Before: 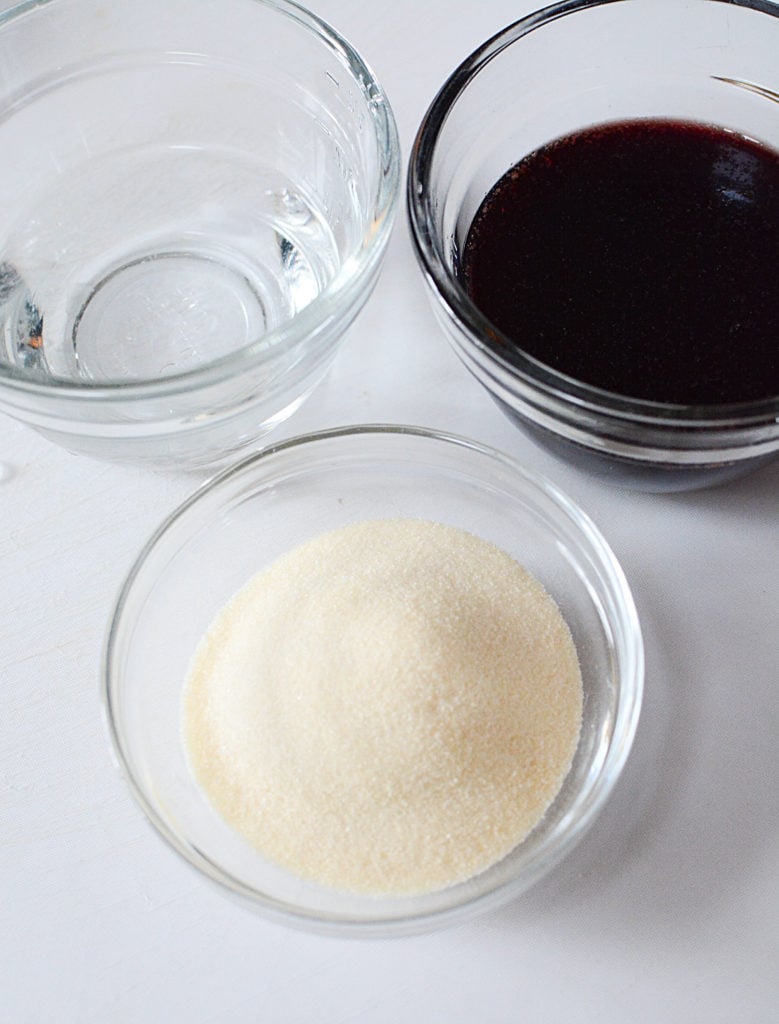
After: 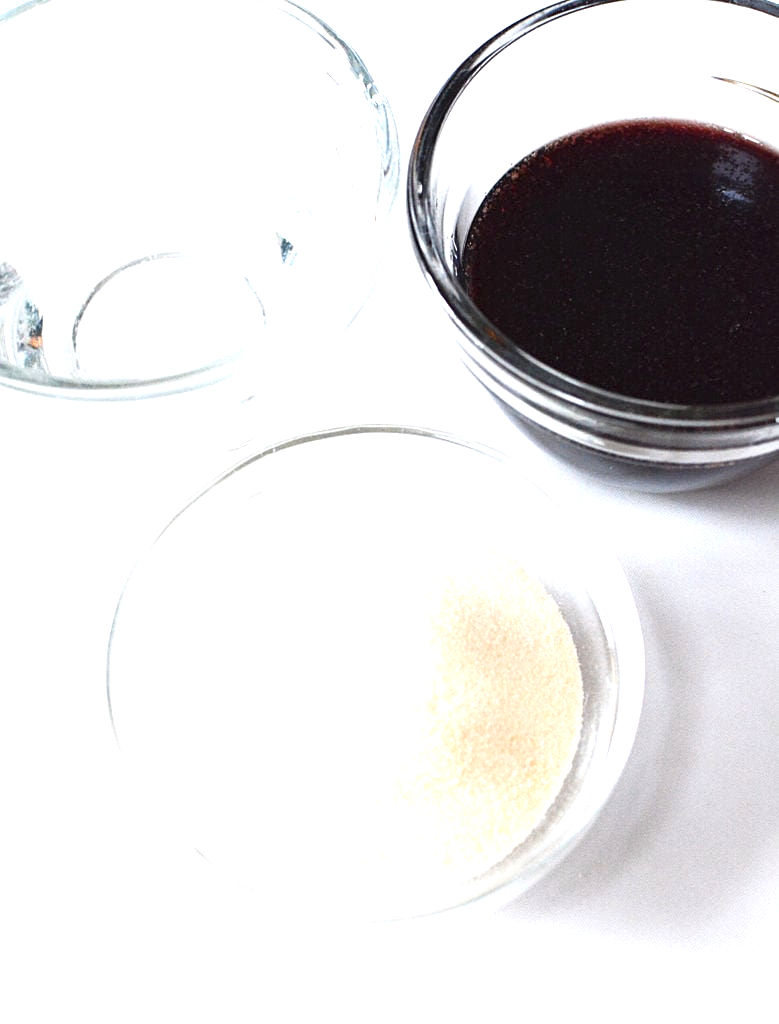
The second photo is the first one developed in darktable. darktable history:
exposure: black level correction 0, exposure 1.107 EV, compensate highlight preservation false
color zones: curves: ch0 [(0, 0.5) (0.143, 0.5) (0.286, 0.5) (0.429, 0.504) (0.571, 0.5) (0.714, 0.509) (0.857, 0.5) (1, 0.5)]; ch1 [(0, 0.425) (0.143, 0.425) (0.286, 0.375) (0.429, 0.405) (0.571, 0.5) (0.714, 0.47) (0.857, 0.425) (1, 0.435)]; ch2 [(0, 0.5) (0.143, 0.5) (0.286, 0.5) (0.429, 0.517) (0.571, 0.5) (0.714, 0.51) (0.857, 0.5) (1, 0.5)]
